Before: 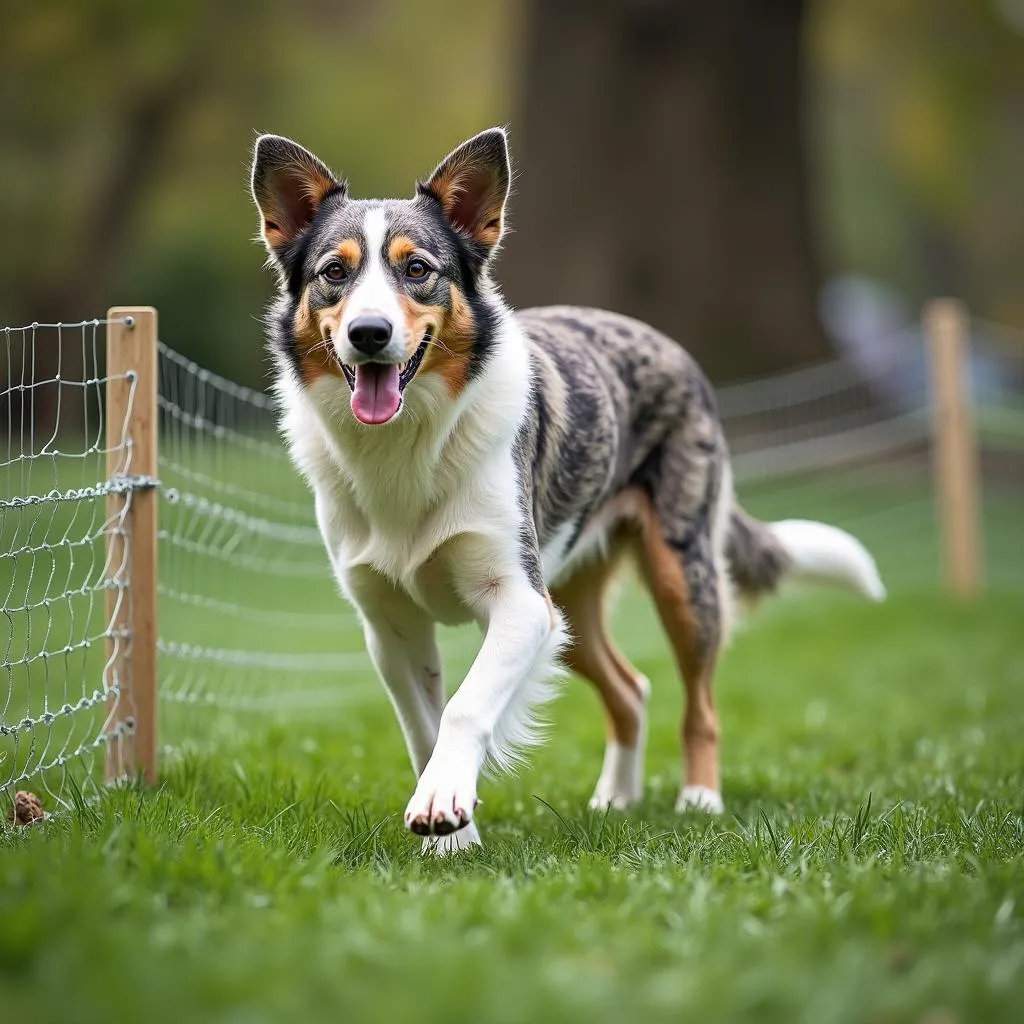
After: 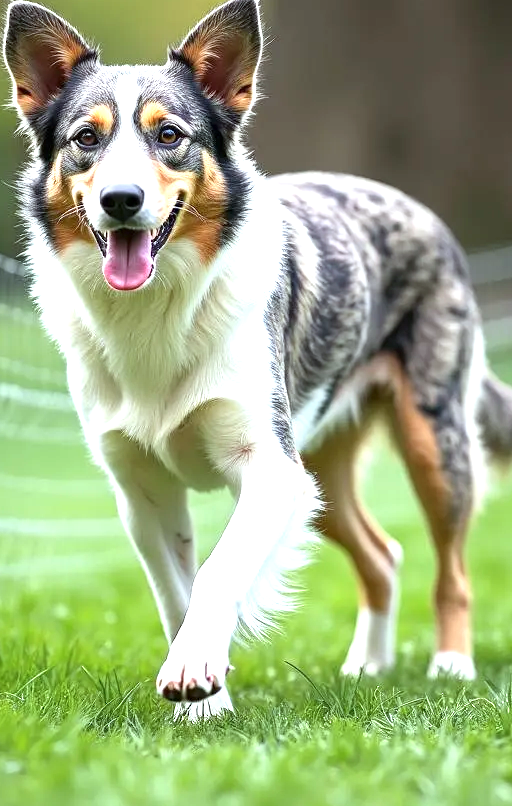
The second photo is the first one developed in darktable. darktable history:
crop and rotate: angle 0.015°, left 24.267%, top 13.136%, right 25.631%, bottom 8.105%
exposure: exposure 1 EV, compensate exposure bias true, compensate highlight preservation false
color calibration: illuminant as shot in camera, x 0.359, y 0.363, temperature 4556.46 K
